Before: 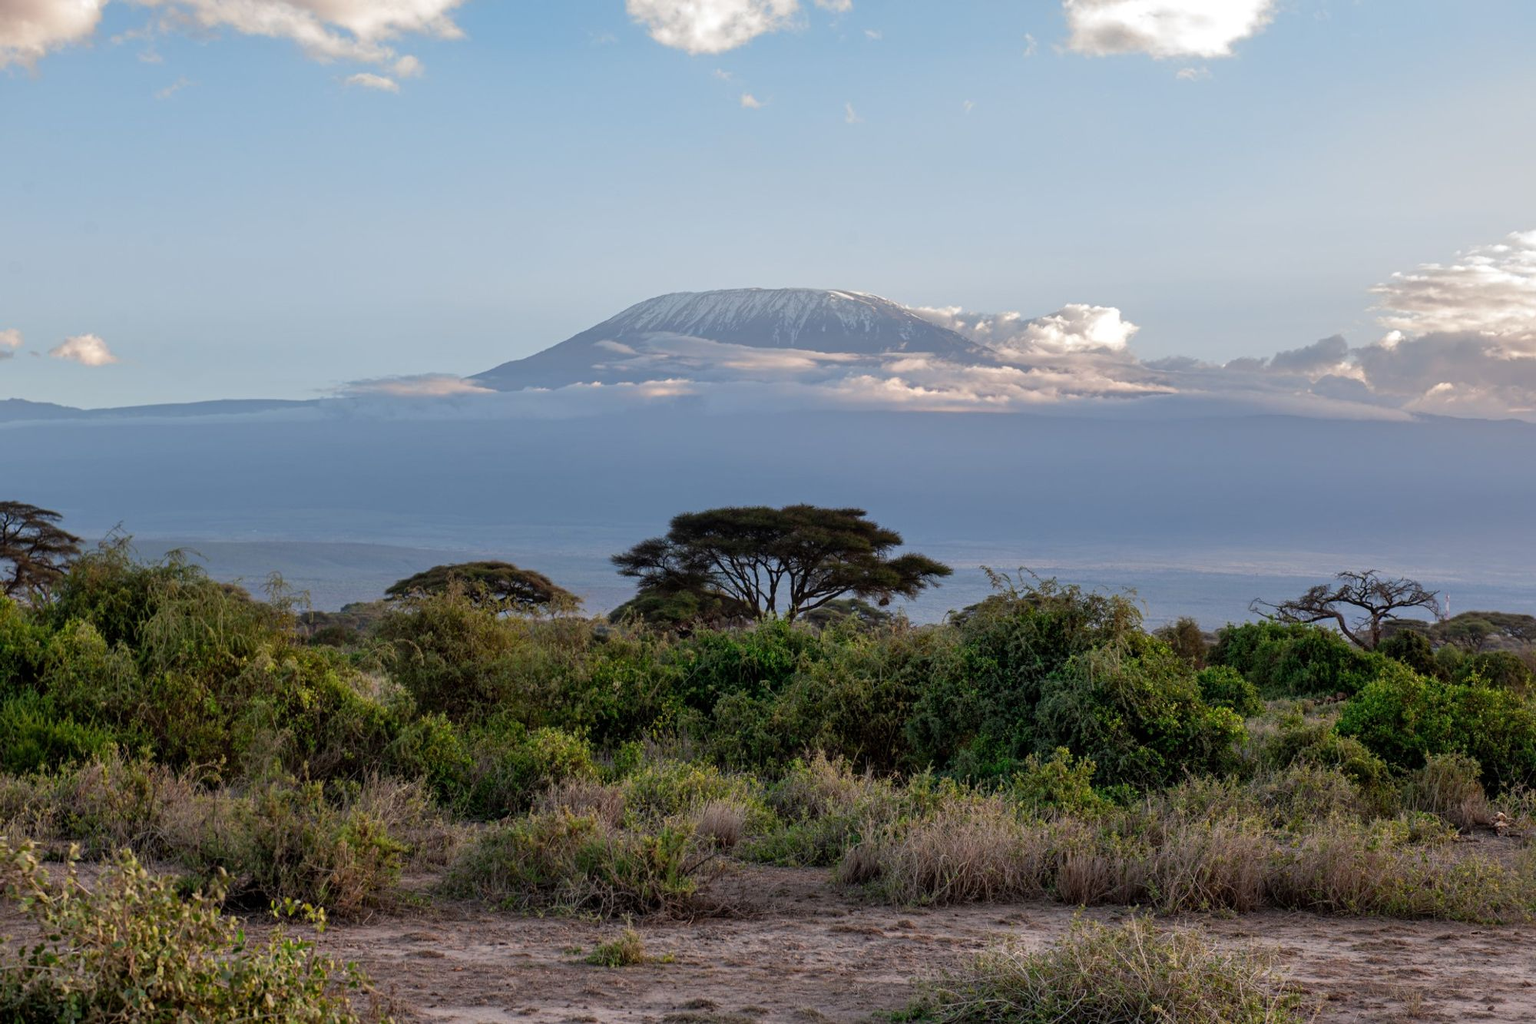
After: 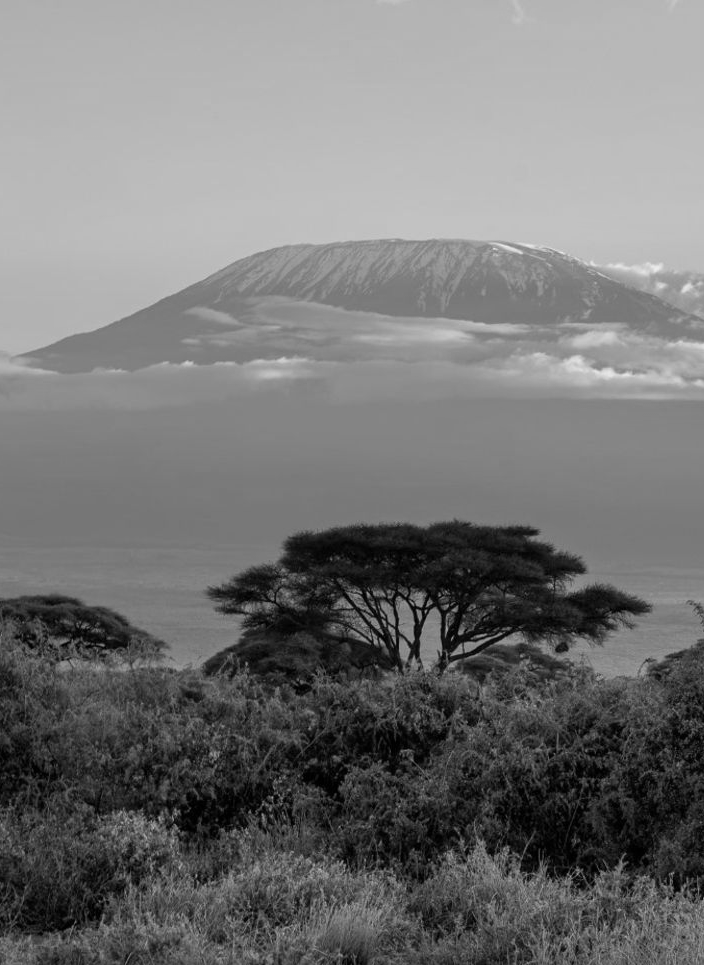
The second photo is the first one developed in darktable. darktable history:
white balance: emerald 1
crop and rotate: left 29.476%, top 10.214%, right 35.32%, bottom 17.333%
tone equalizer: on, module defaults
monochrome: a -35.87, b 49.73, size 1.7
